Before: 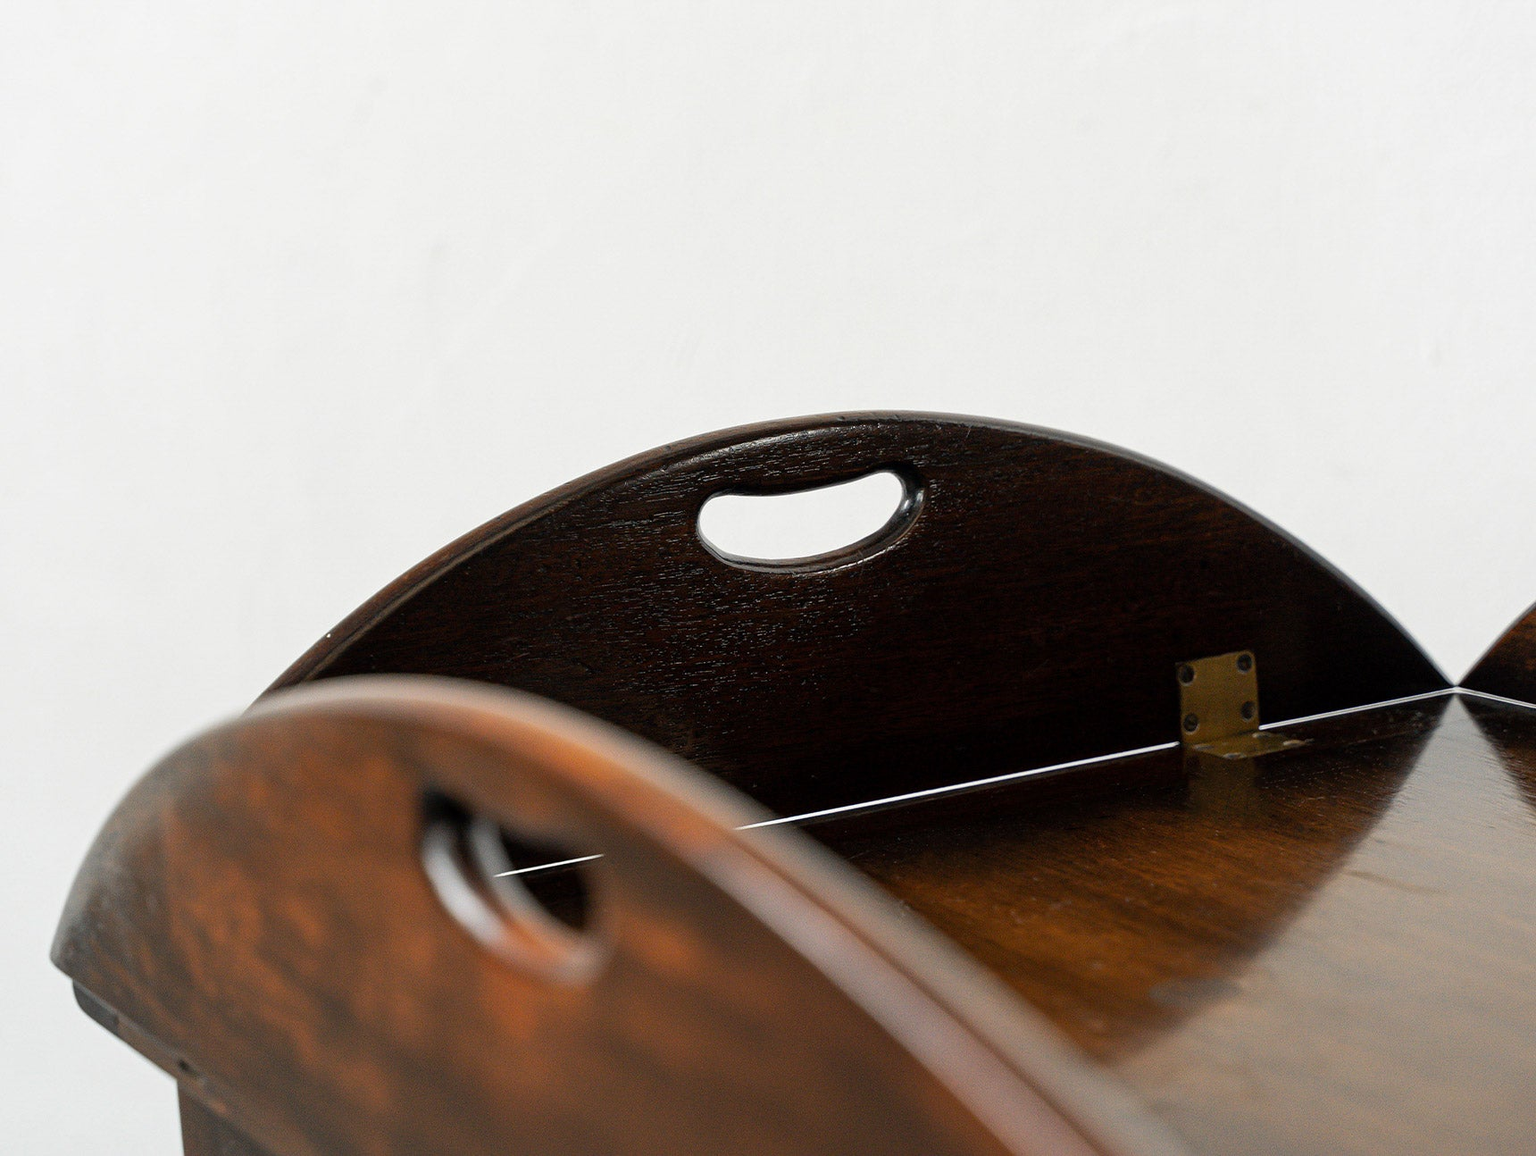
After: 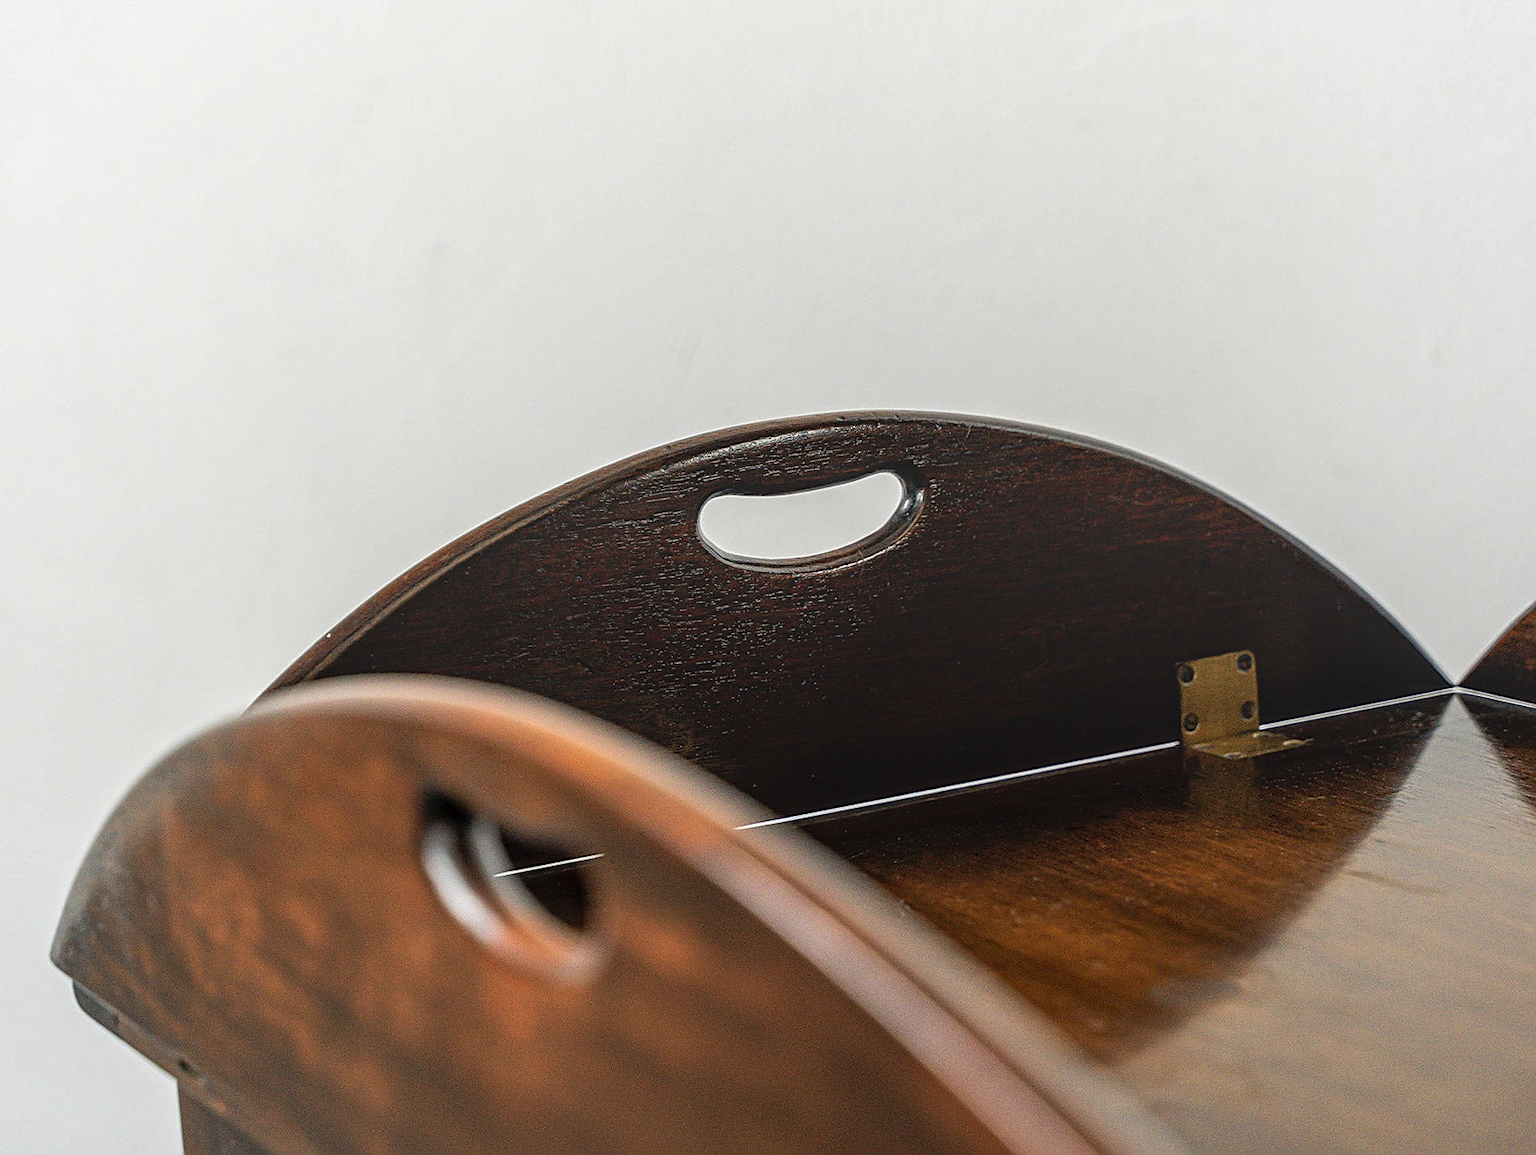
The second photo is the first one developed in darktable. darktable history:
local contrast: highlights 5%, shadows 5%, detail 133%
sharpen: on, module defaults
velvia: on, module defaults
